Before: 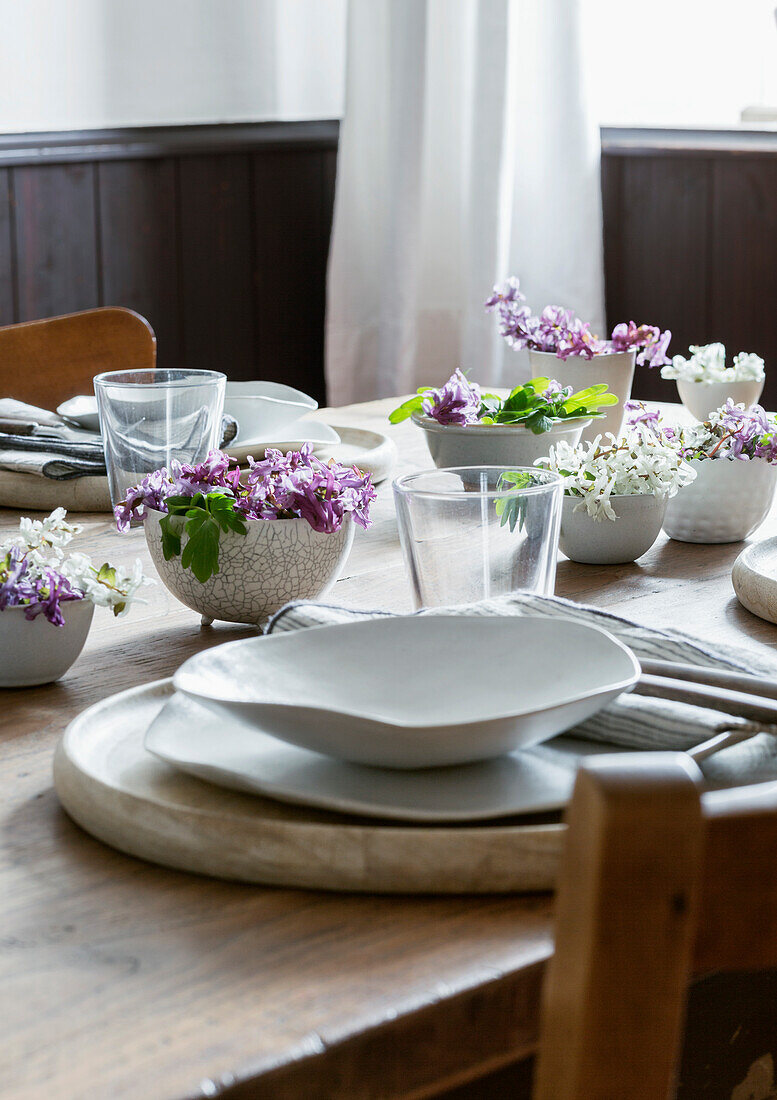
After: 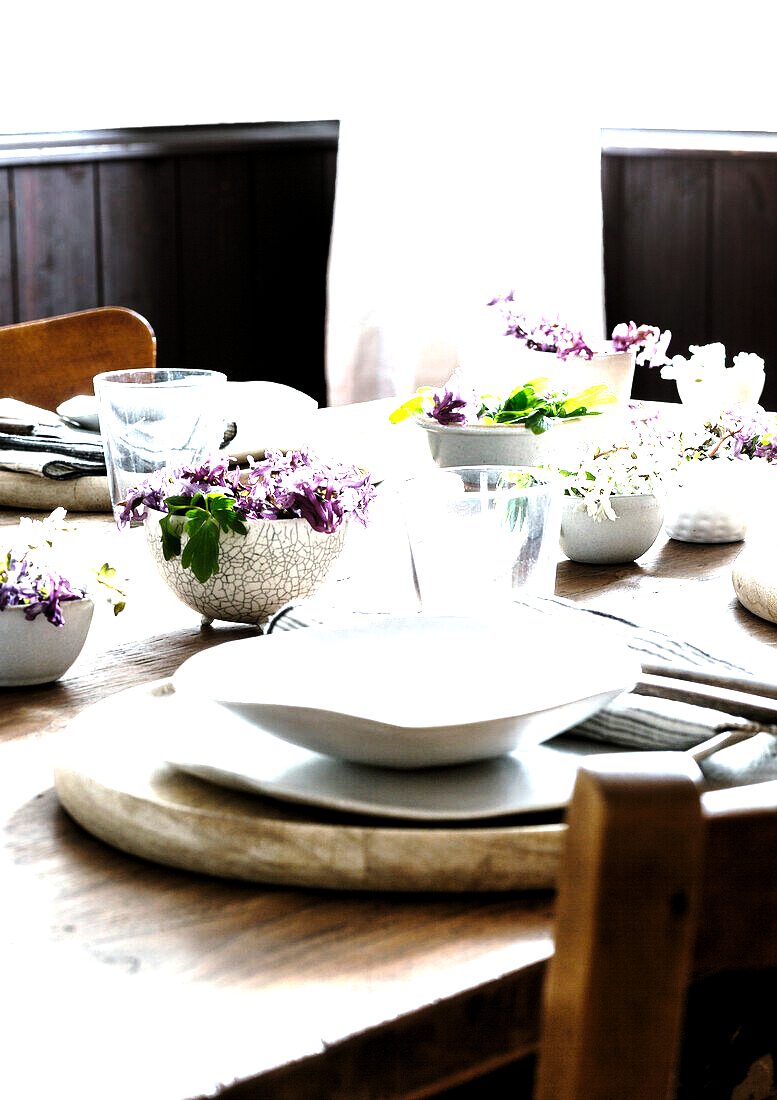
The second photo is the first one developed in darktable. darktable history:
levels: levels [0.044, 0.475, 0.791]
base curve: curves: ch0 [(0, 0) (0.028, 0.03) (0.121, 0.232) (0.46, 0.748) (0.859, 0.968) (1, 1)], preserve colors none
